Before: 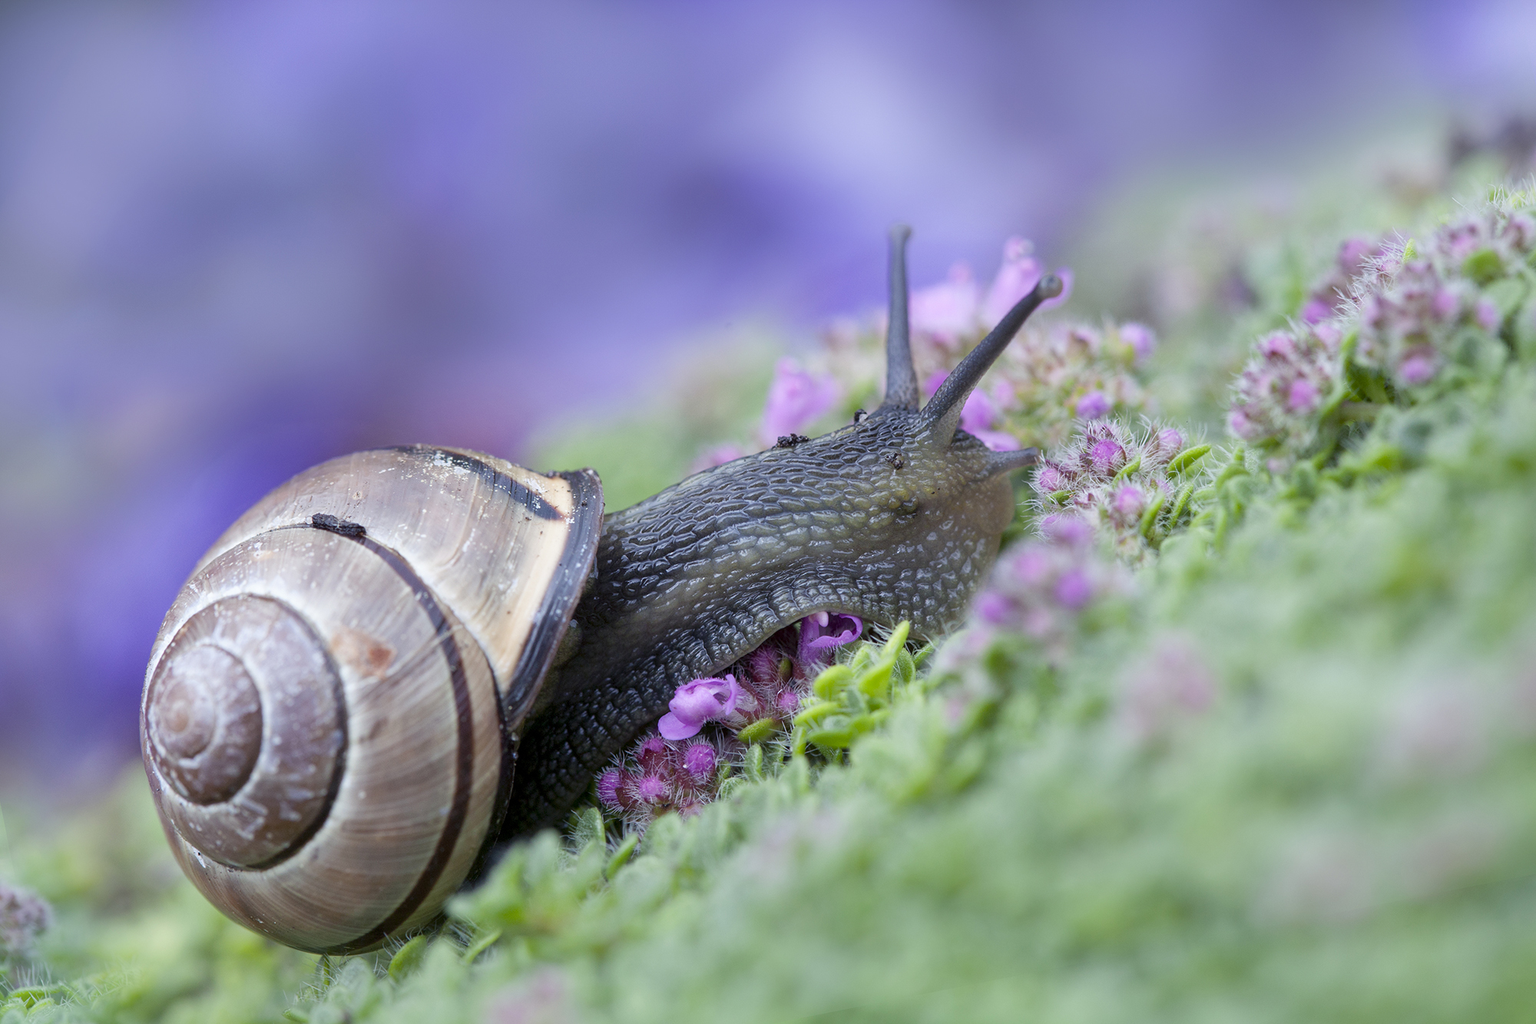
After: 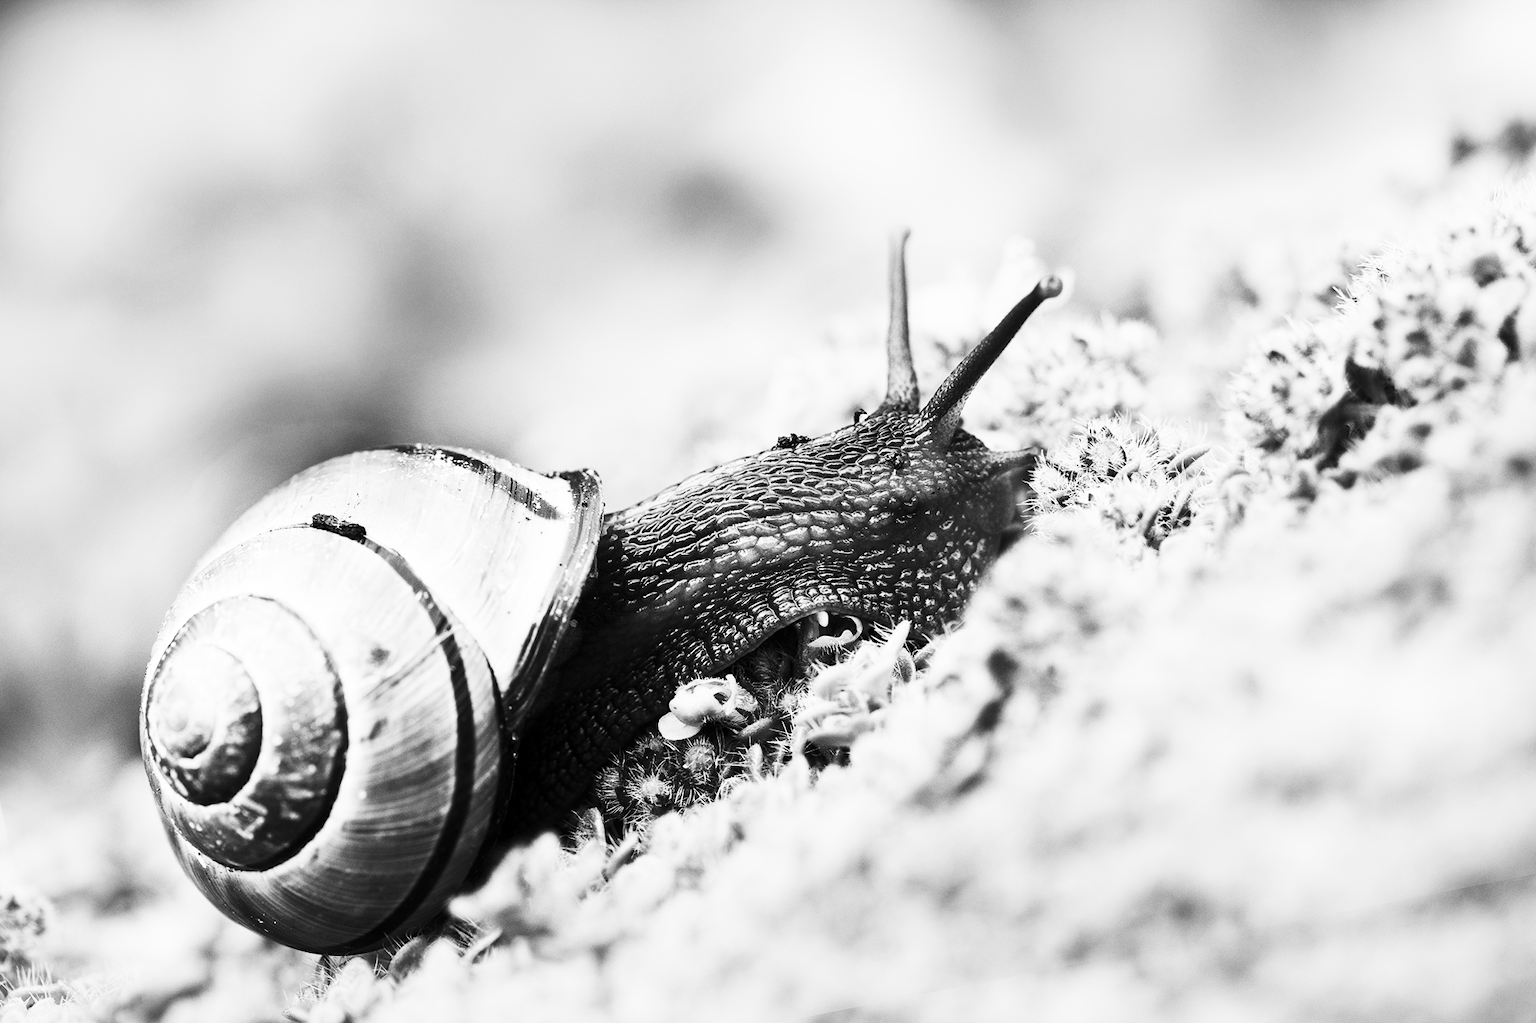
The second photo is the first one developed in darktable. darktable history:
contrast brightness saturation: contrast 0.932, brightness 0.192
color calibration: output gray [0.28, 0.41, 0.31, 0], illuminant Planckian (black body), adaptation linear Bradford (ICC v4), x 0.364, y 0.366, temperature 4420.88 K
